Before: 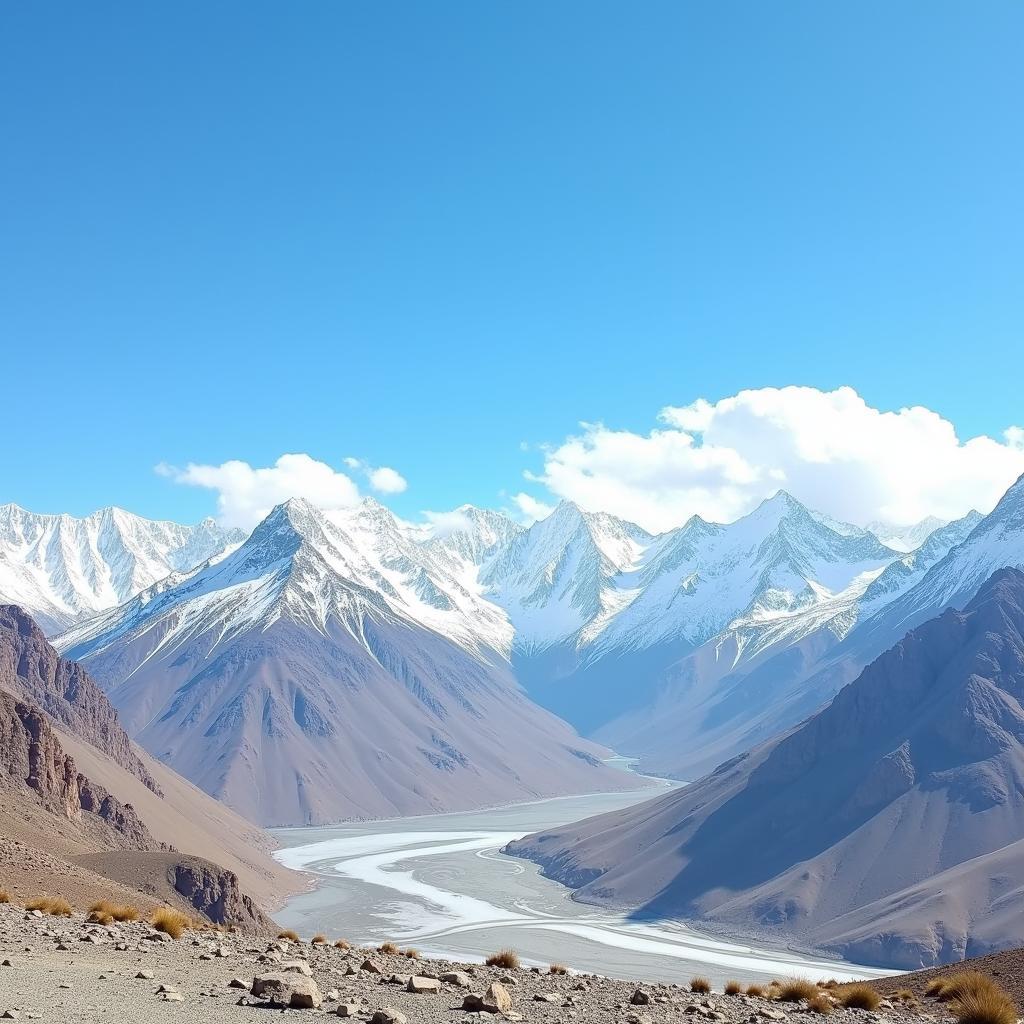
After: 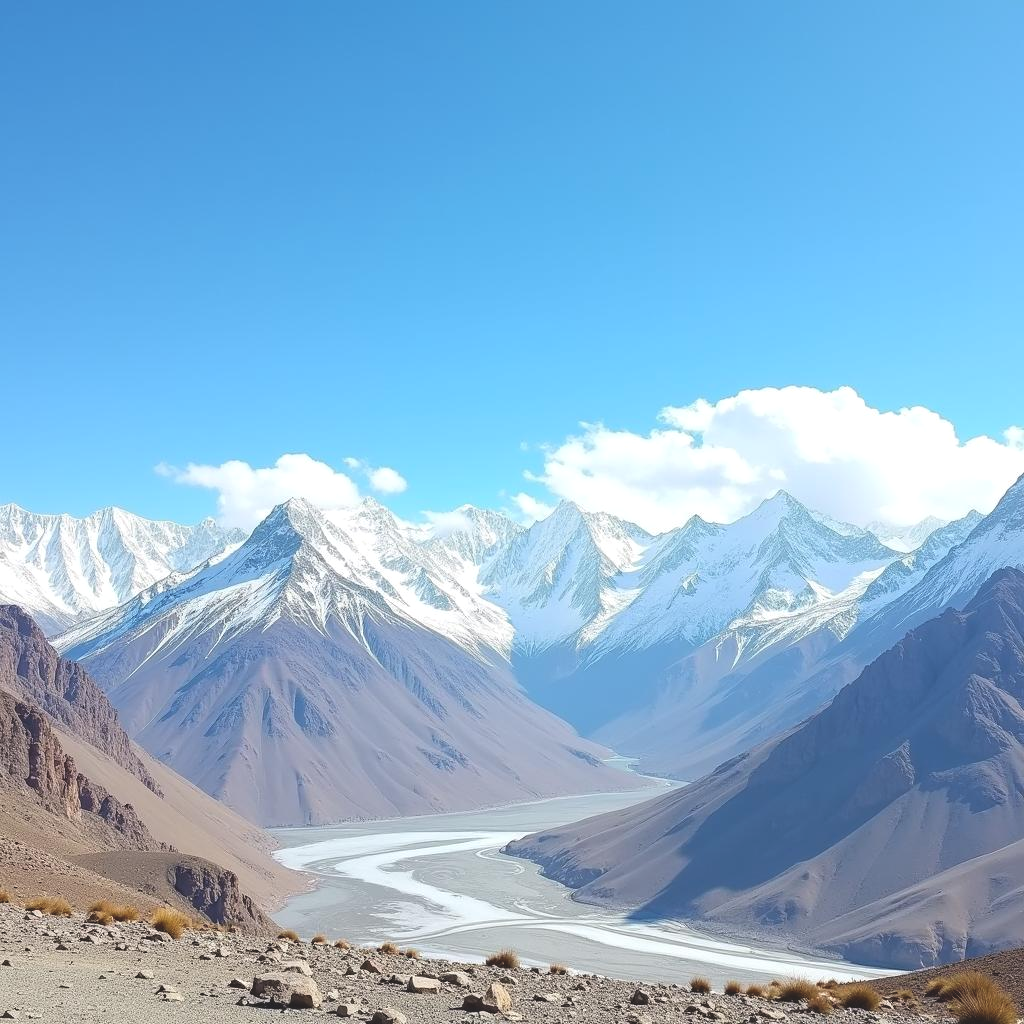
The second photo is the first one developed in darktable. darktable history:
exposure: black level correction -0.015, exposure -0.134 EV, compensate highlight preservation false
levels: levels [0, 0.474, 0.947]
